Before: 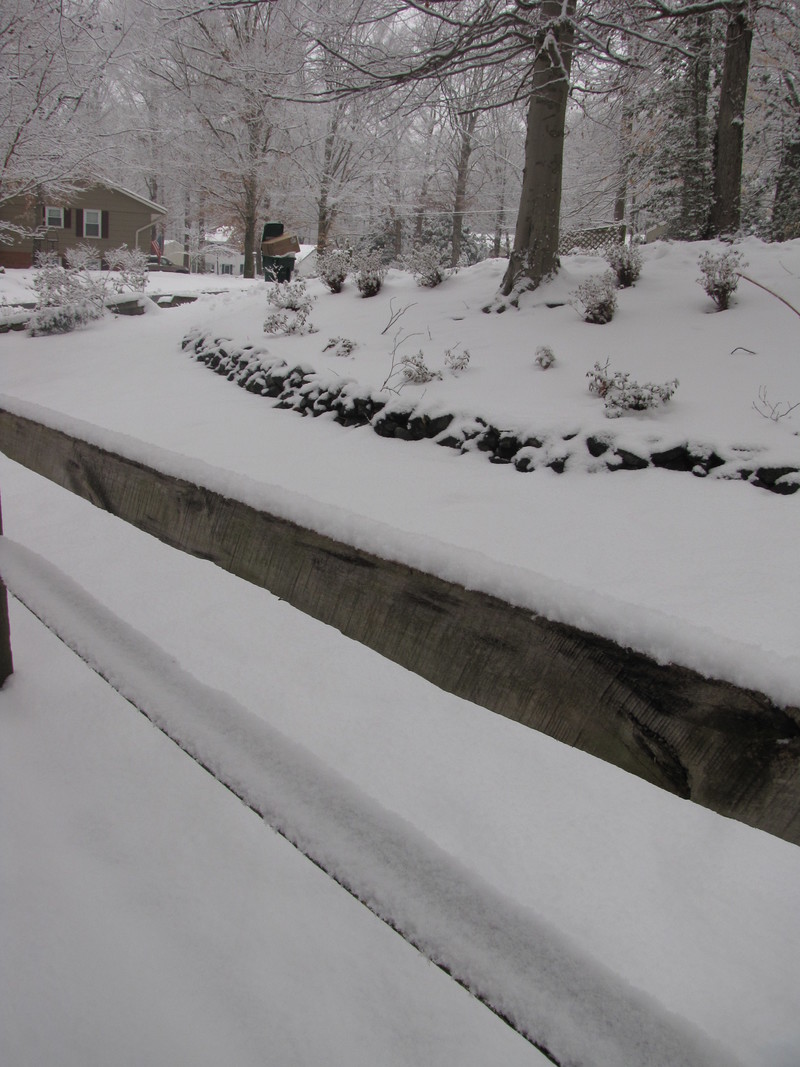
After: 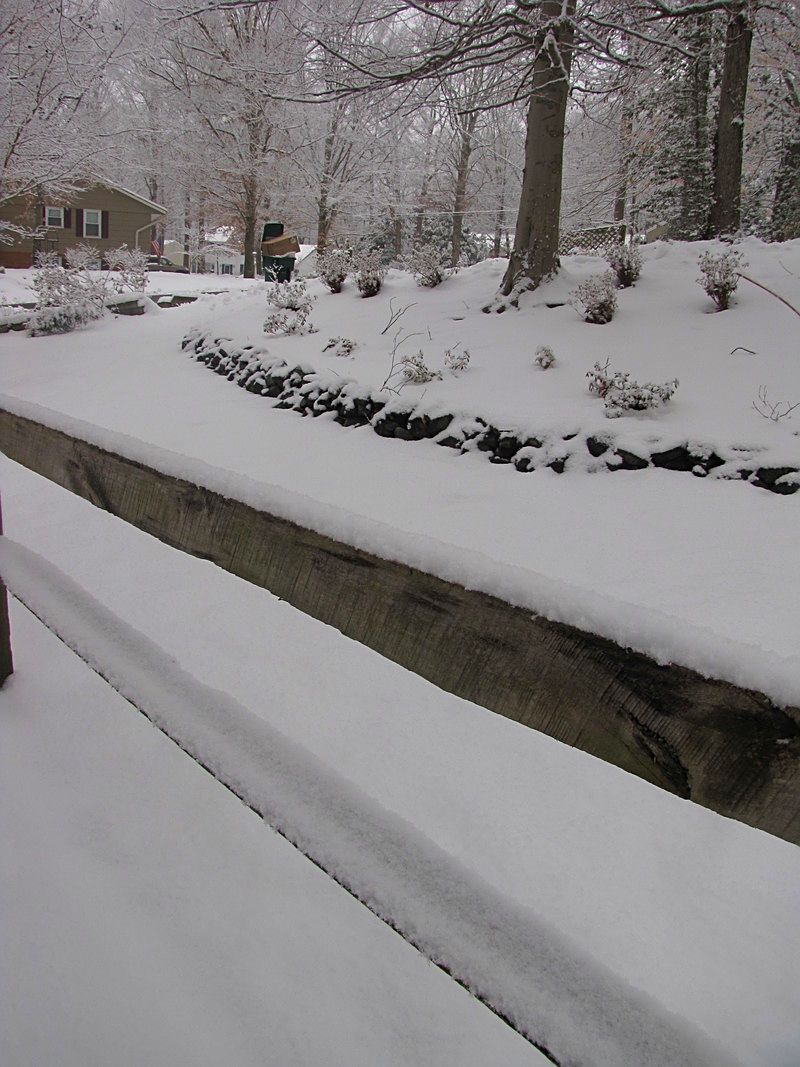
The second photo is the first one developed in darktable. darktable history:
vibrance: on, module defaults
color balance rgb: perceptual saturation grading › global saturation 20%, global vibrance 20%
sharpen: on, module defaults
